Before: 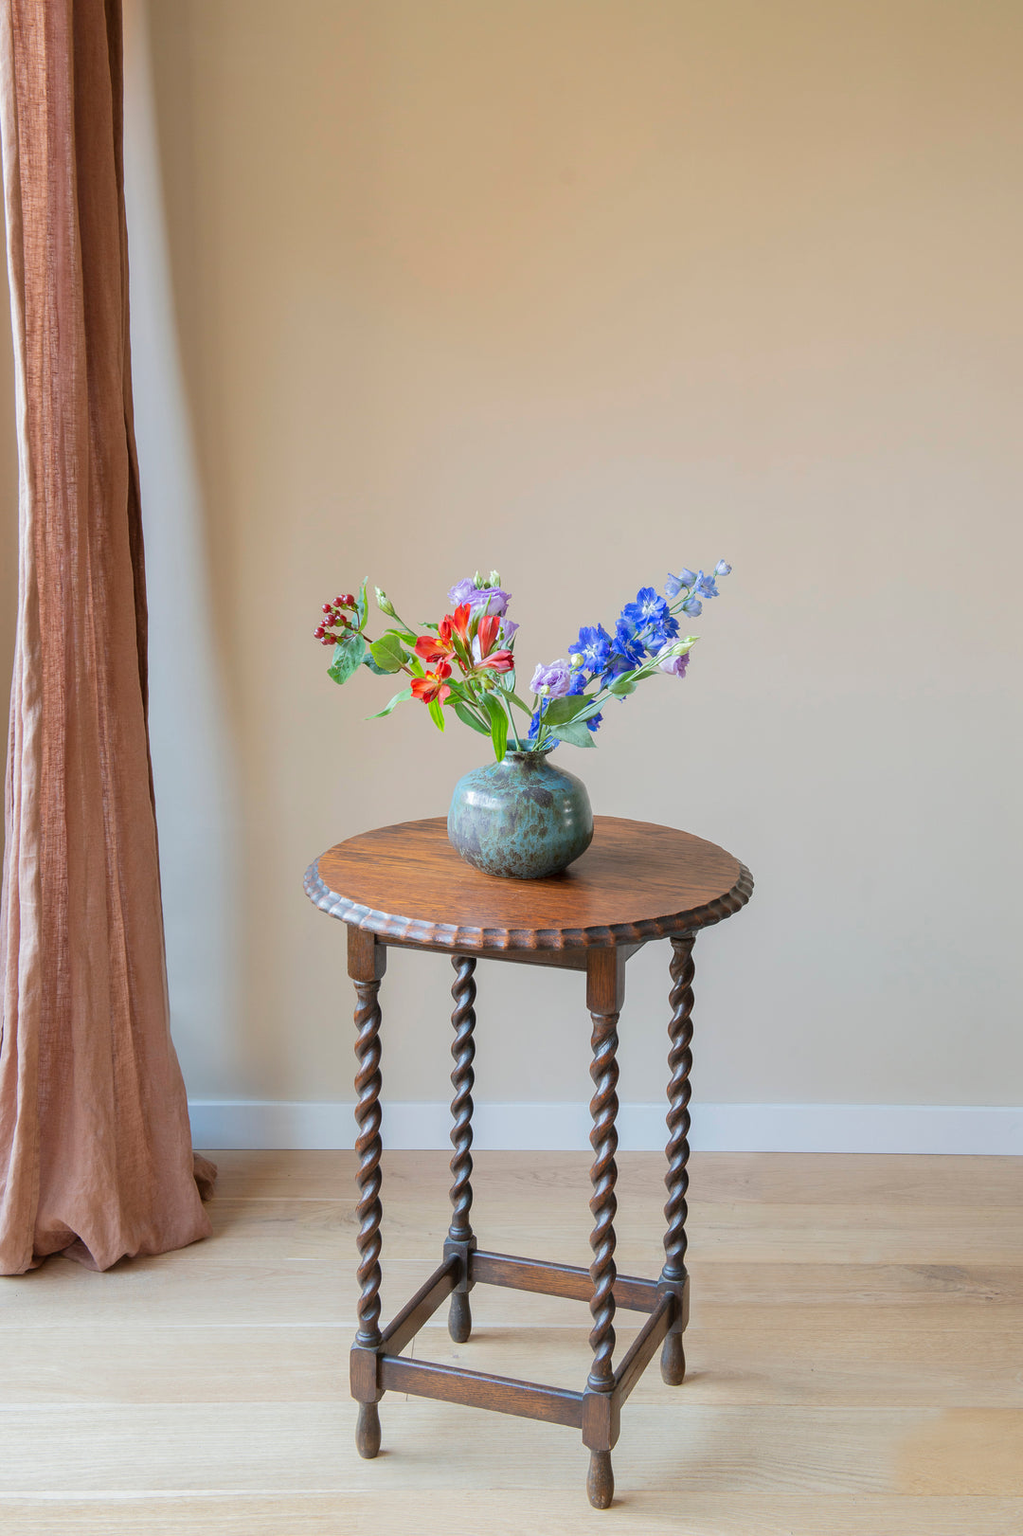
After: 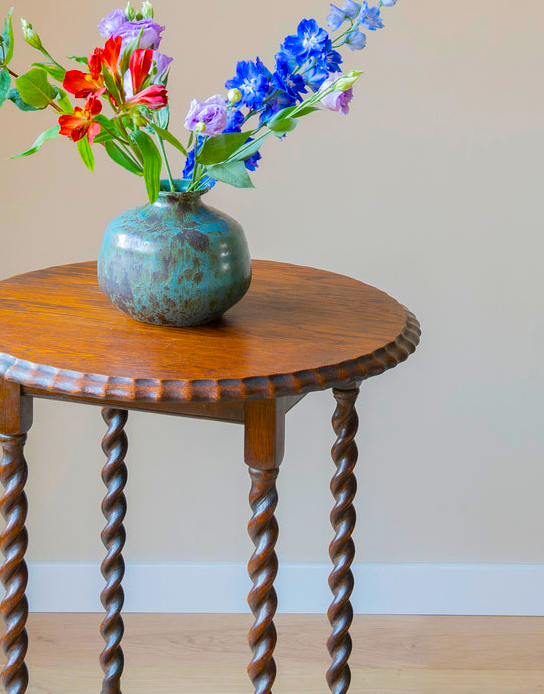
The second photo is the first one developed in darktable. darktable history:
color balance rgb: shadows fall-off 299.061%, white fulcrum 2 EV, highlights fall-off 298.8%, perceptual saturation grading › global saturation 20%, perceptual saturation grading › highlights -25.184%, perceptual saturation grading › shadows 49.447%, mask middle-gray fulcrum 99.398%, contrast gray fulcrum 38.302%
crop: left 34.806%, top 37.11%, right 14.754%, bottom 20.027%
